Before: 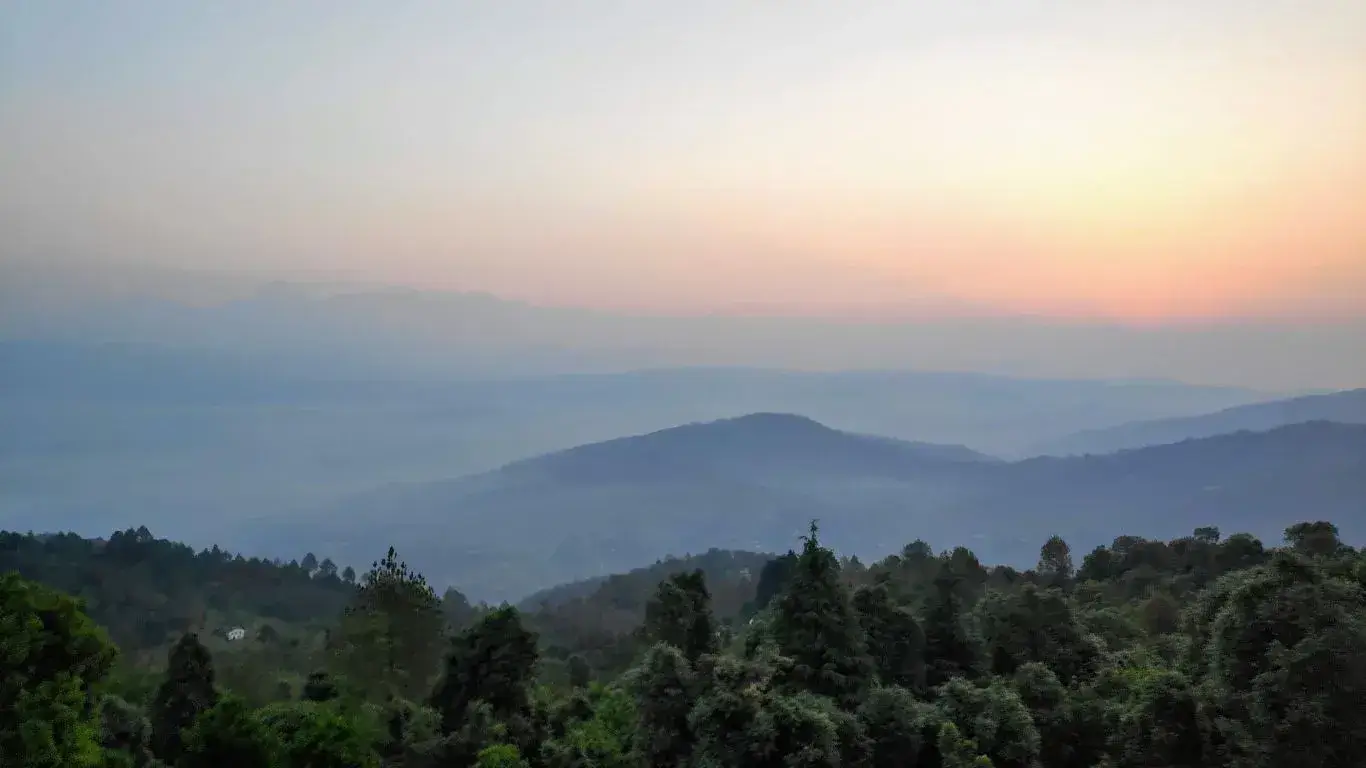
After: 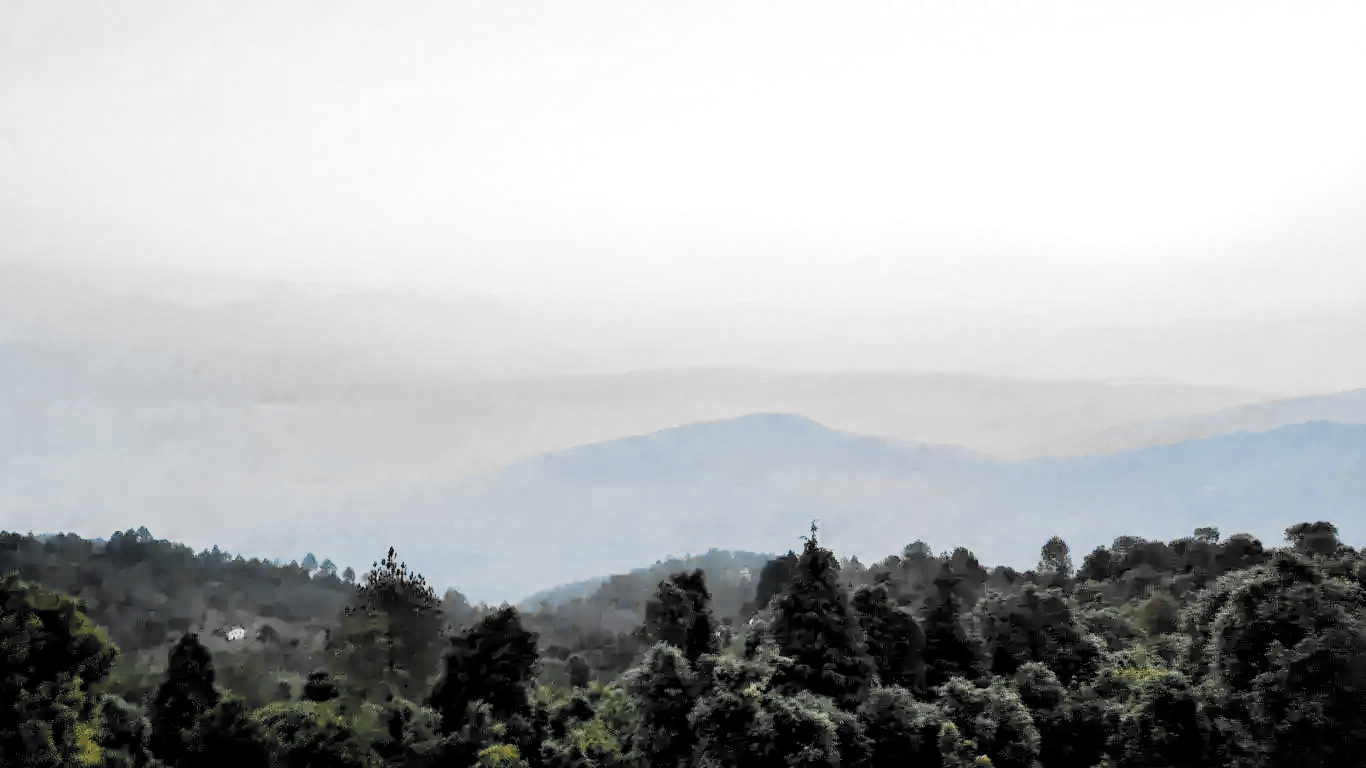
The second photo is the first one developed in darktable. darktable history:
exposure: black level correction 0, exposure 1.492 EV, compensate highlight preservation false
local contrast: mode bilateral grid, contrast 10, coarseness 26, detail 112%, midtone range 0.2
filmic rgb: black relative exposure -5.09 EV, white relative exposure 3.99 EV, threshold 2.94 EV, hardness 2.88, contrast 1.297, highlights saturation mix -30.3%, add noise in highlights 0.002, color science v3 (2019), use custom middle-gray values true, contrast in highlights soft, enable highlight reconstruction true
color zones: curves: ch0 [(0.009, 0.528) (0.136, 0.6) (0.255, 0.586) (0.39, 0.528) (0.522, 0.584) (0.686, 0.736) (0.849, 0.561)]; ch1 [(0.045, 0.781) (0.14, 0.416) (0.257, 0.695) (0.442, 0.032) (0.738, 0.338) (0.818, 0.632) (0.891, 0.741) (1, 0.704)]; ch2 [(0, 0.667) (0.141, 0.52) (0.26, 0.37) (0.474, 0.432) (0.743, 0.286)]
